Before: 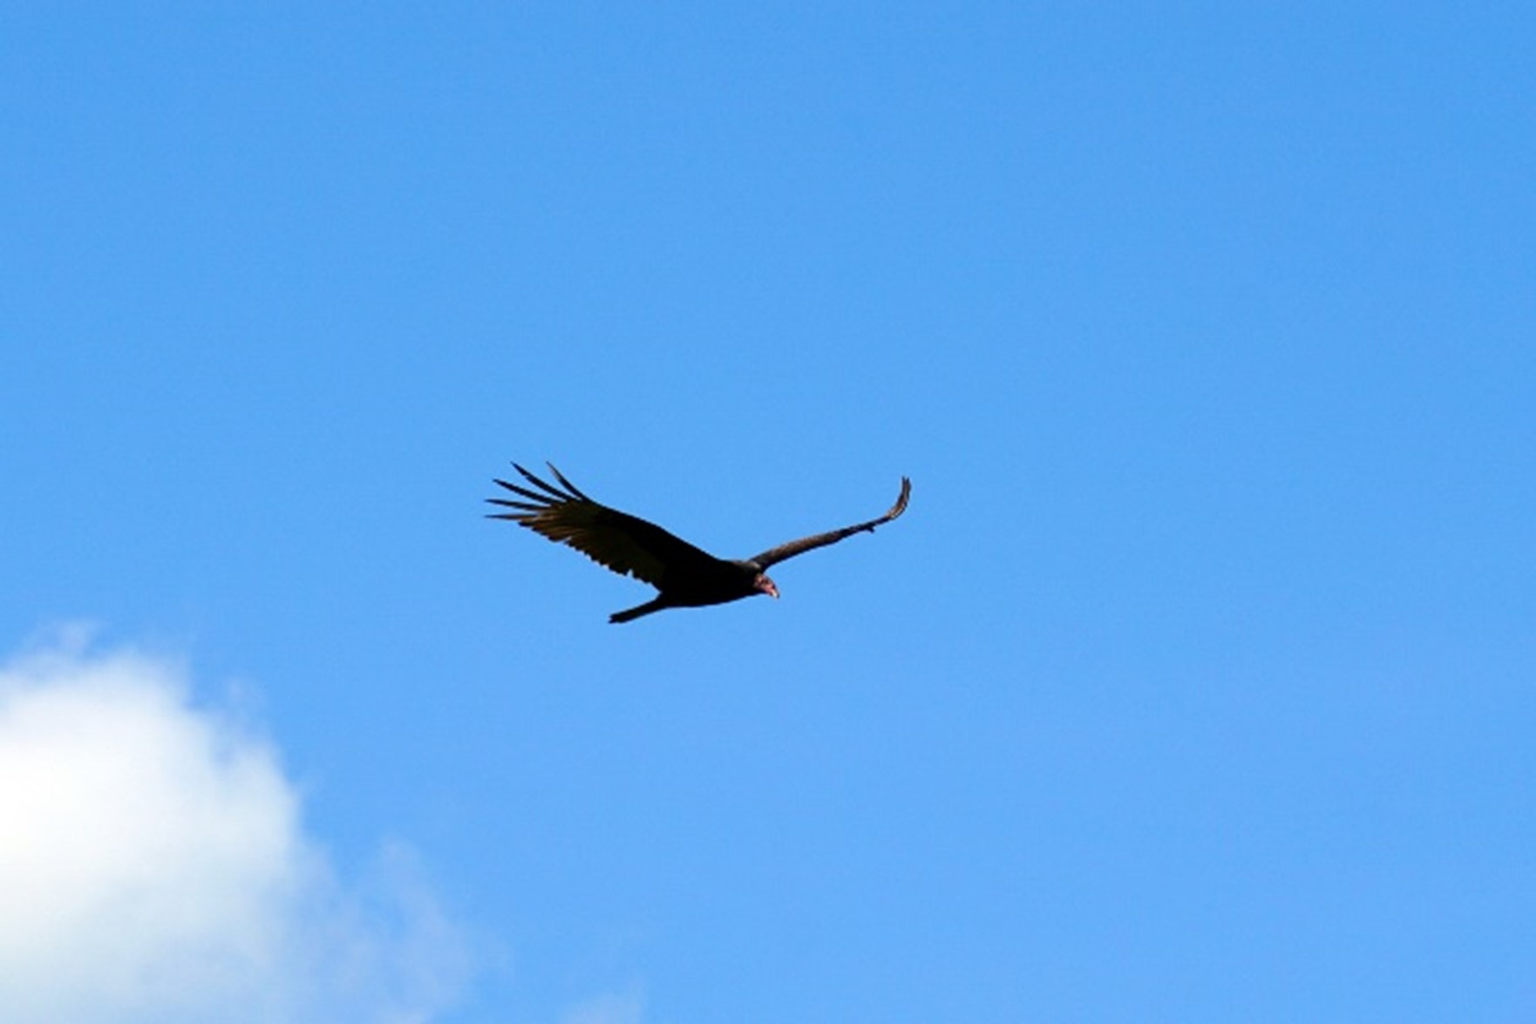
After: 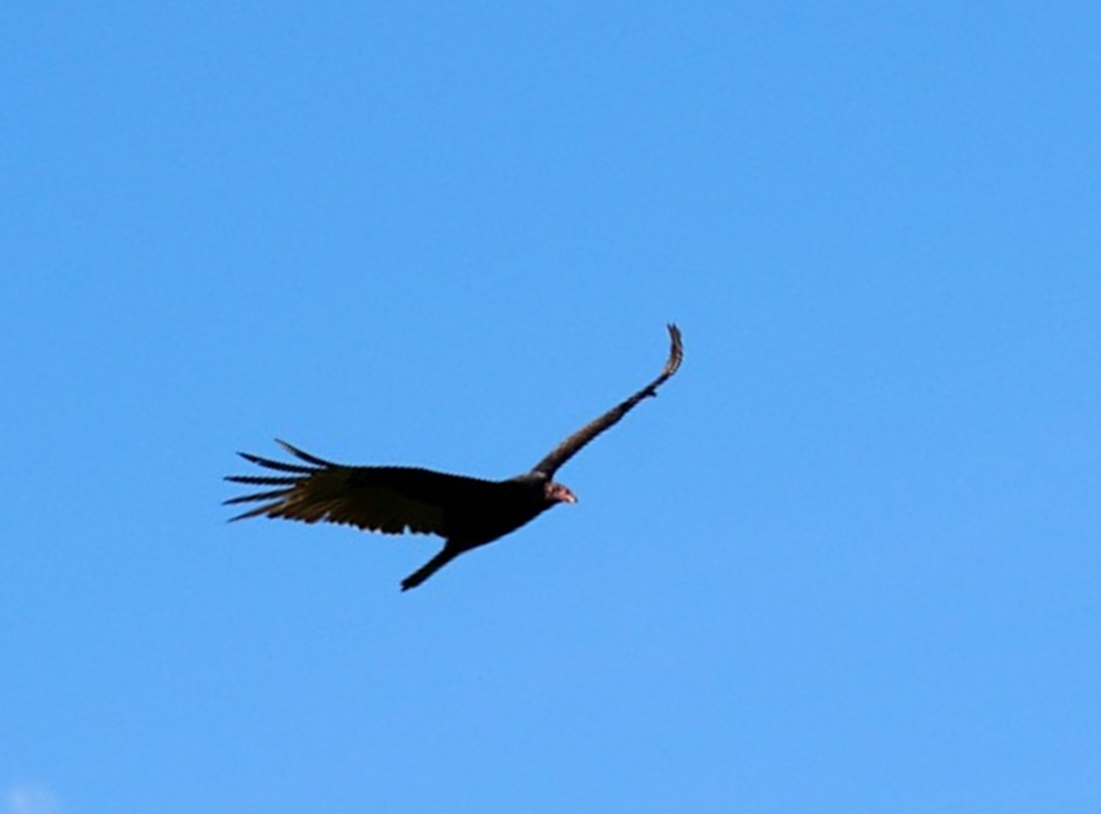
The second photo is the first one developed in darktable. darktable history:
crop and rotate: angle 18.68°, left 6.775%, right 3.987%, bottom 1.065%
